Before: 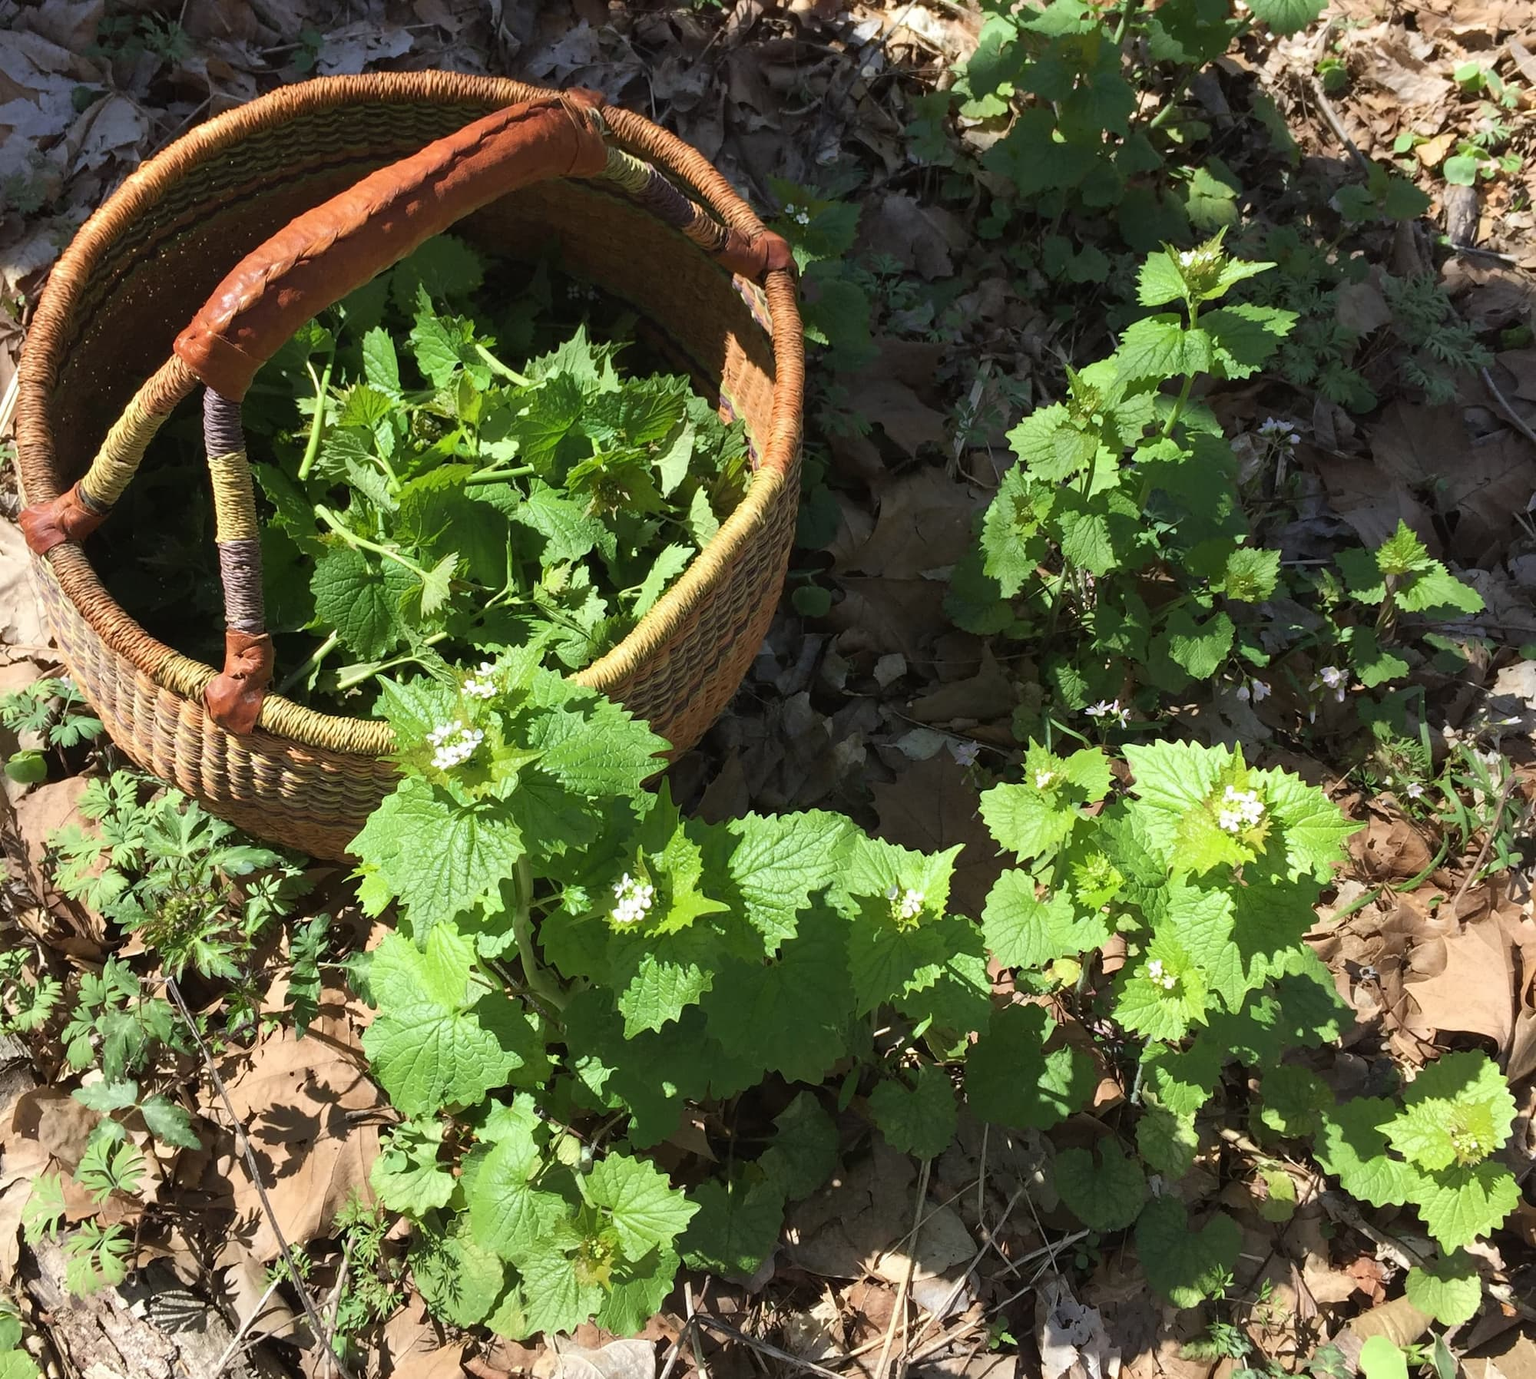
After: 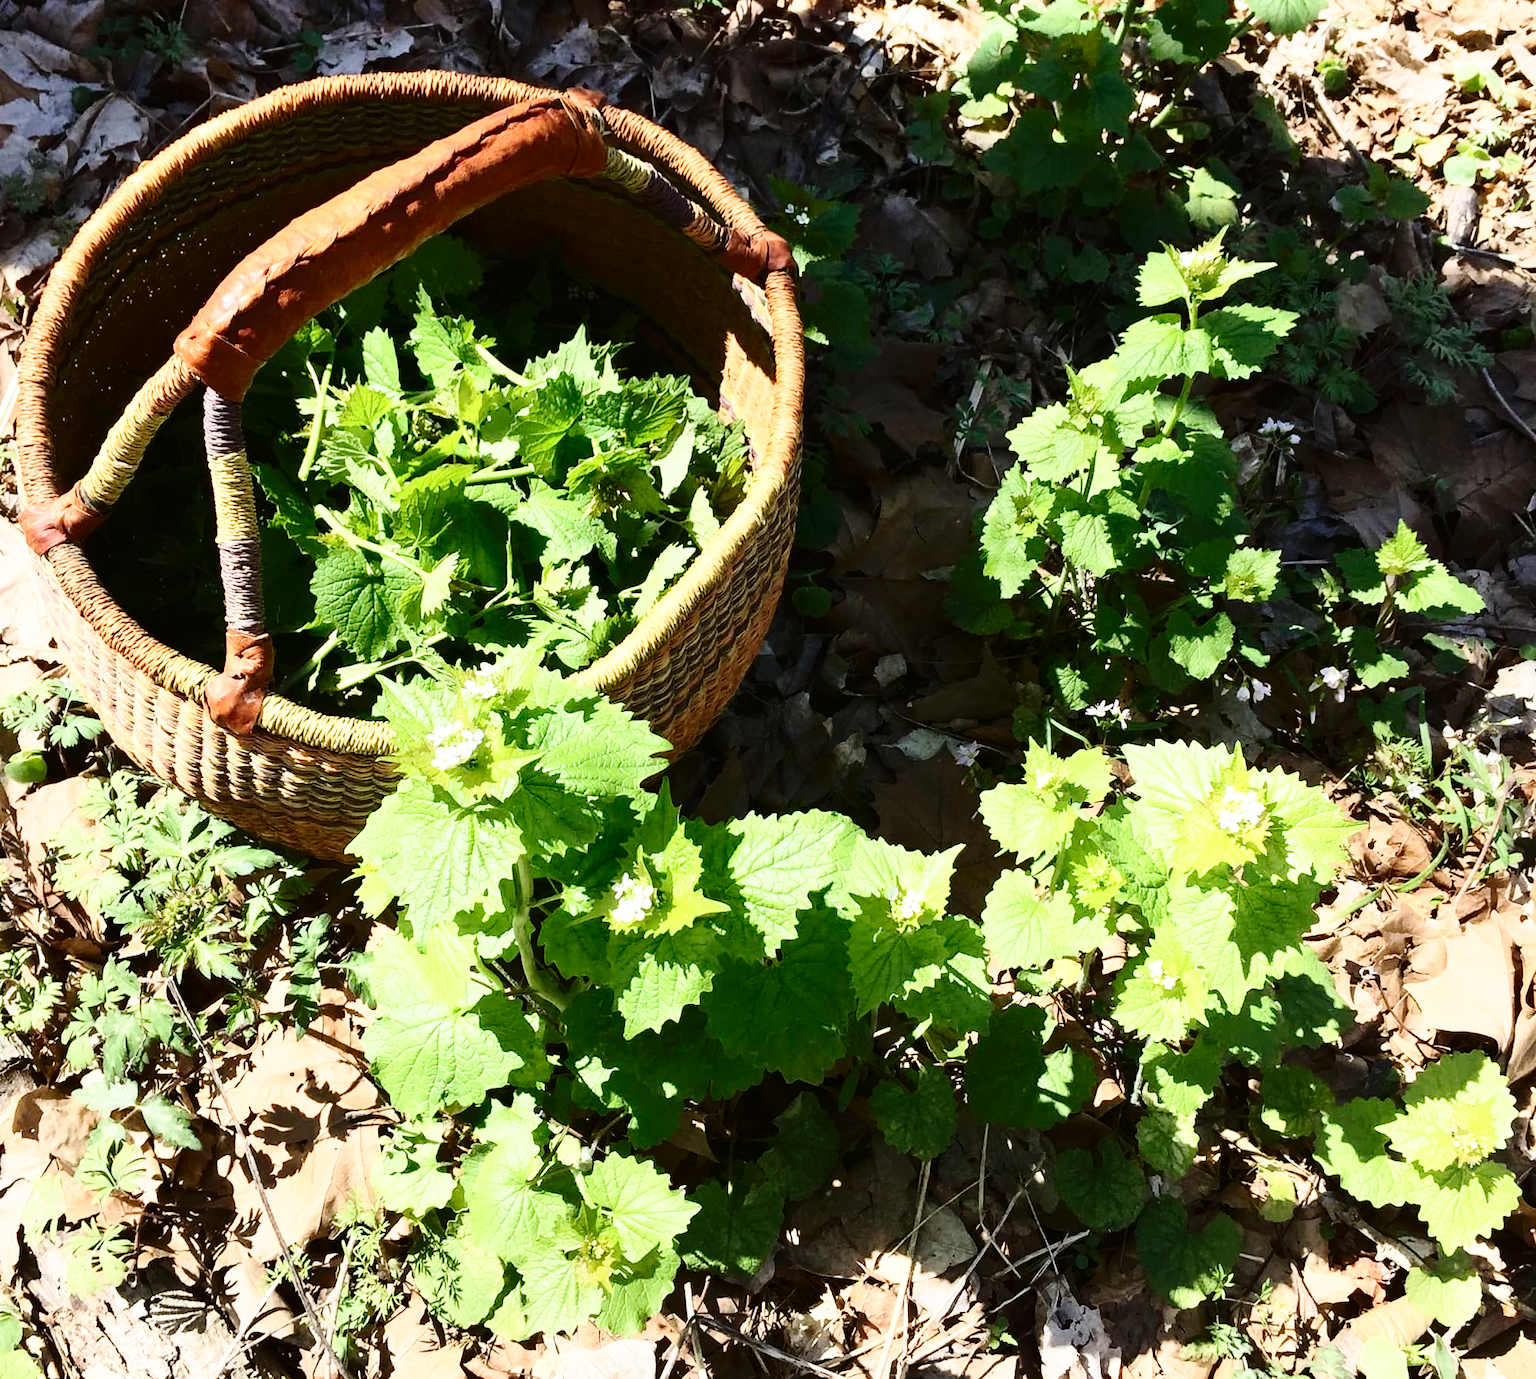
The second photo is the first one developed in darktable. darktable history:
contrast brightness saturation: contrast 0.297
tone equalizer: edges refinement/feathering 500, mask exposure compensation -1.57 EV, preserve details no
base curve: curves: ch0 [(0, 0) (0.028, 0.03) (0.121, 0.232) (0.46, 0.748) (0.859, 0.968) (1, 1)], preserve colors none
